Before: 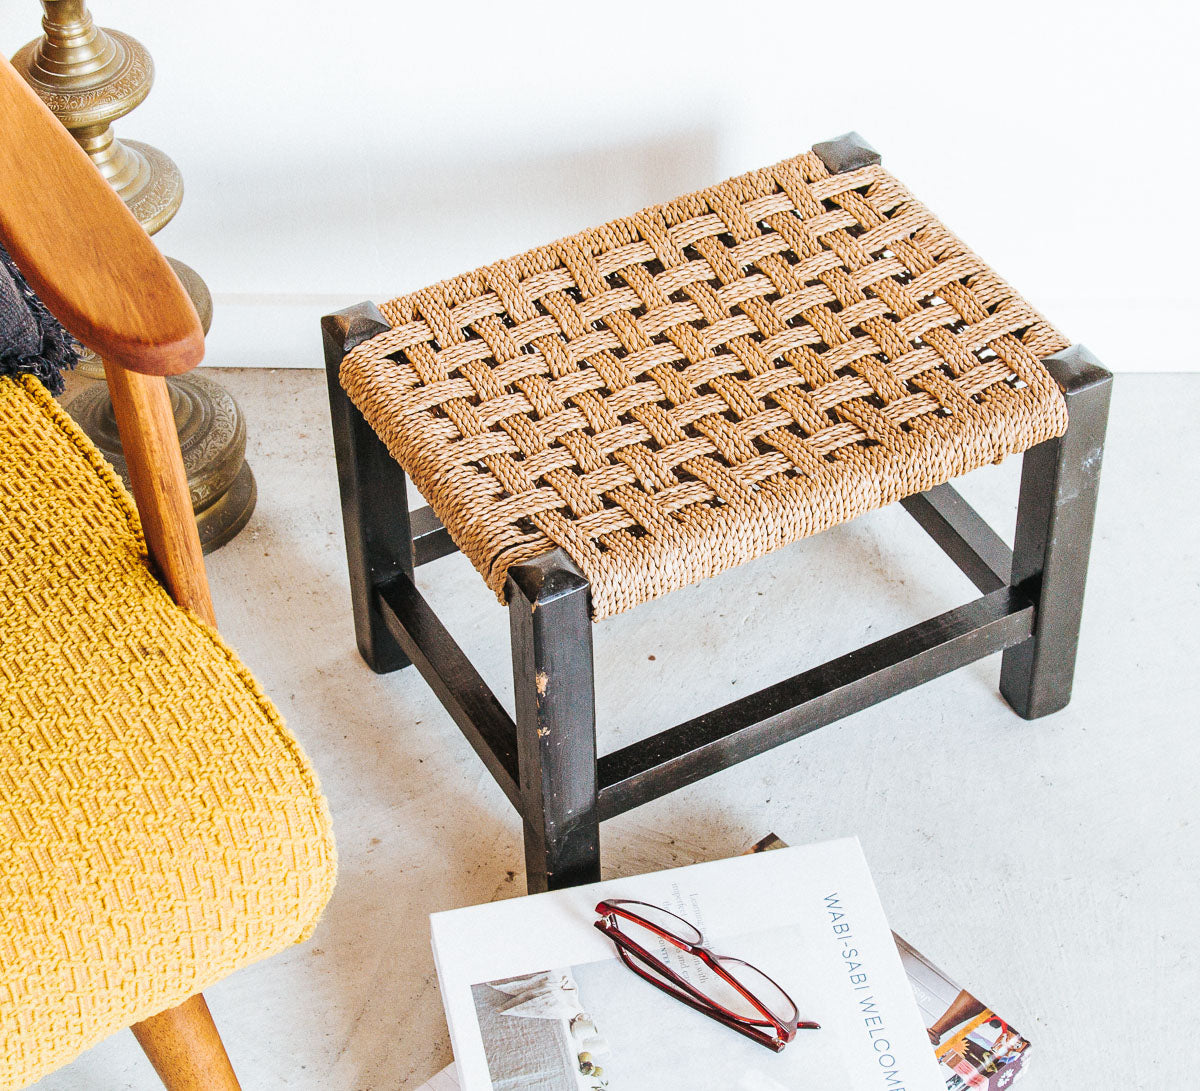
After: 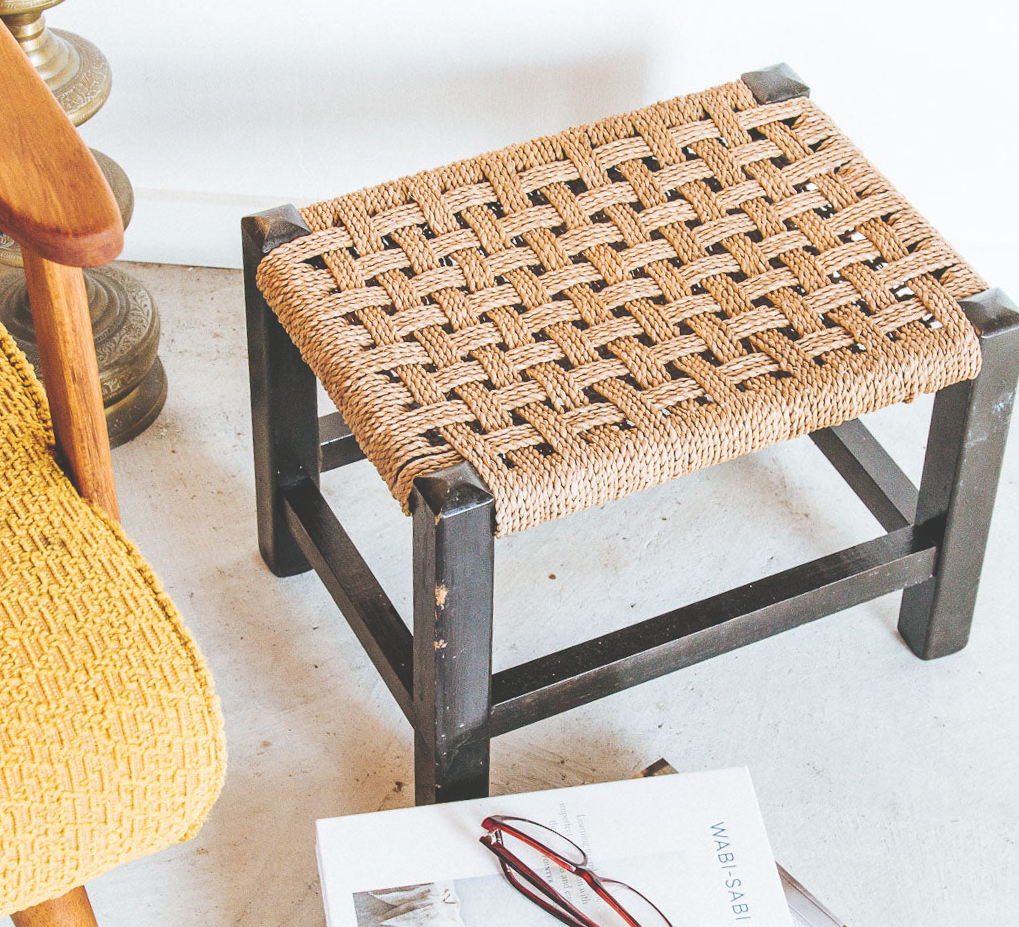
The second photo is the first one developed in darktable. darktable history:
crop and rotate: angle -3.27°, left 5.211%, top 5.211%, right 4.607%, bottom 4.607%
exposure: black level correction -0.028, compensate highlight preservation false
